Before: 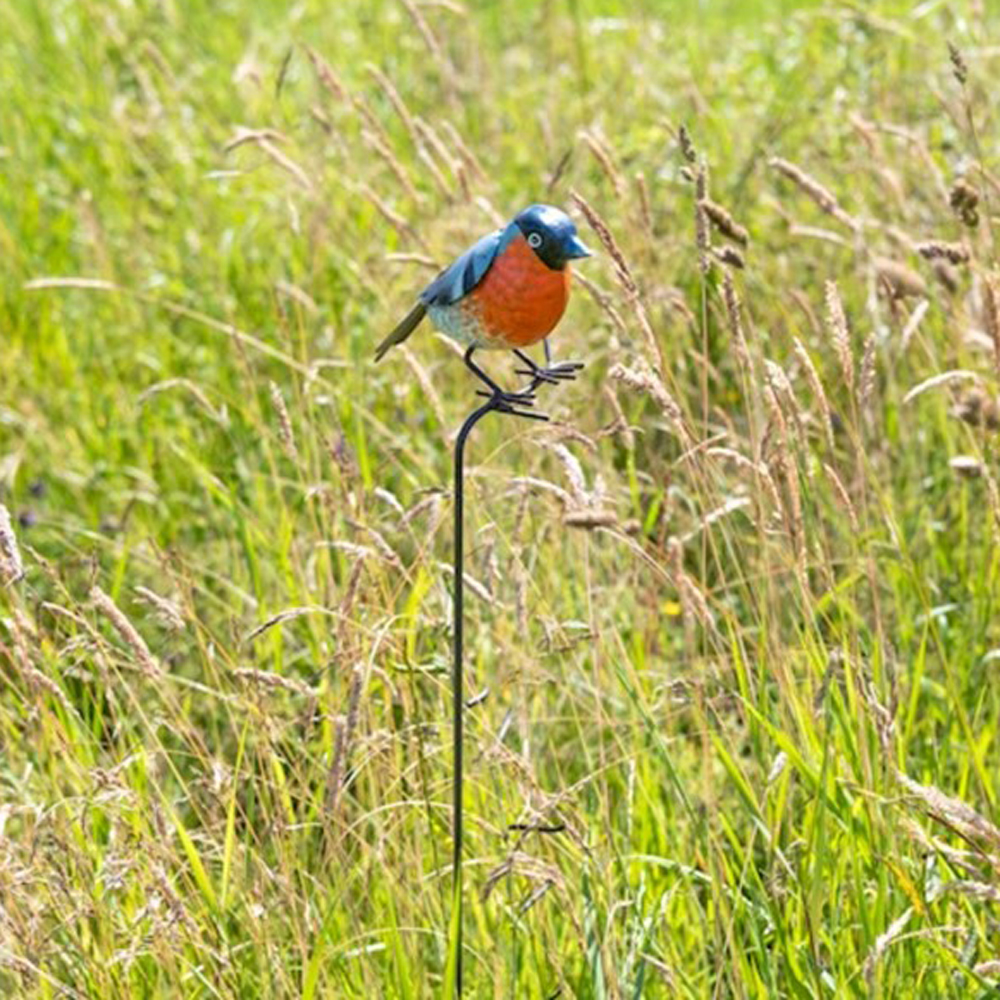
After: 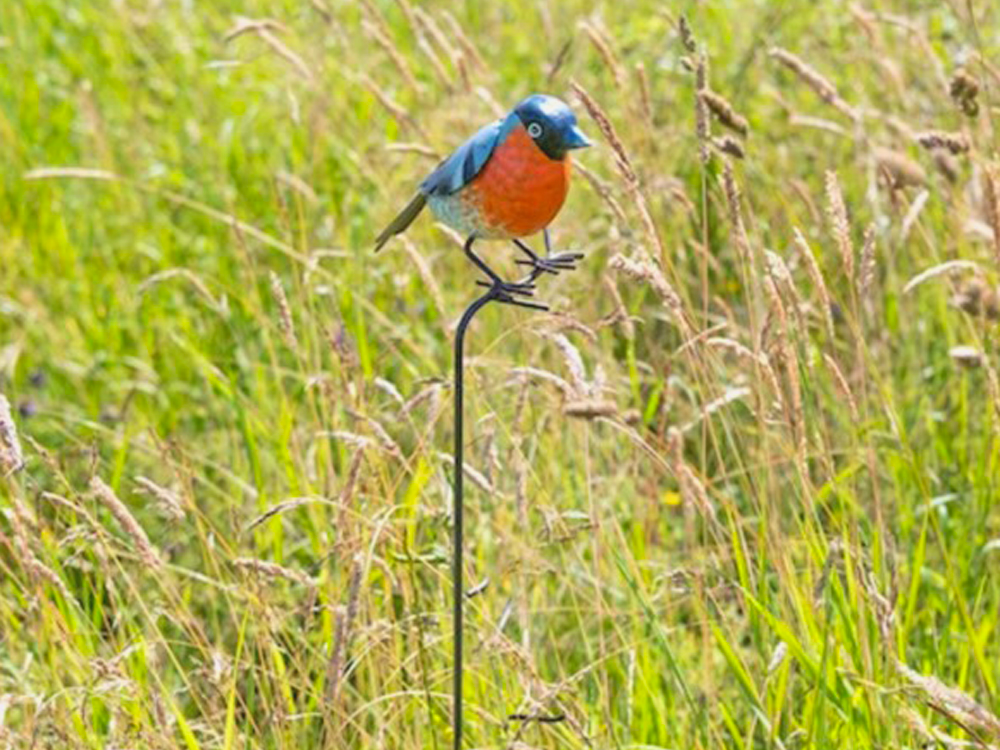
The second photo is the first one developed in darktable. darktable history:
contrast brightness saturation: contrast -0.1, brightness 0.05, saturation 0.08
white balance: emerald 1
tone equalizer: on, module defaults
crop: top 11.038%, bottom 13.962%
